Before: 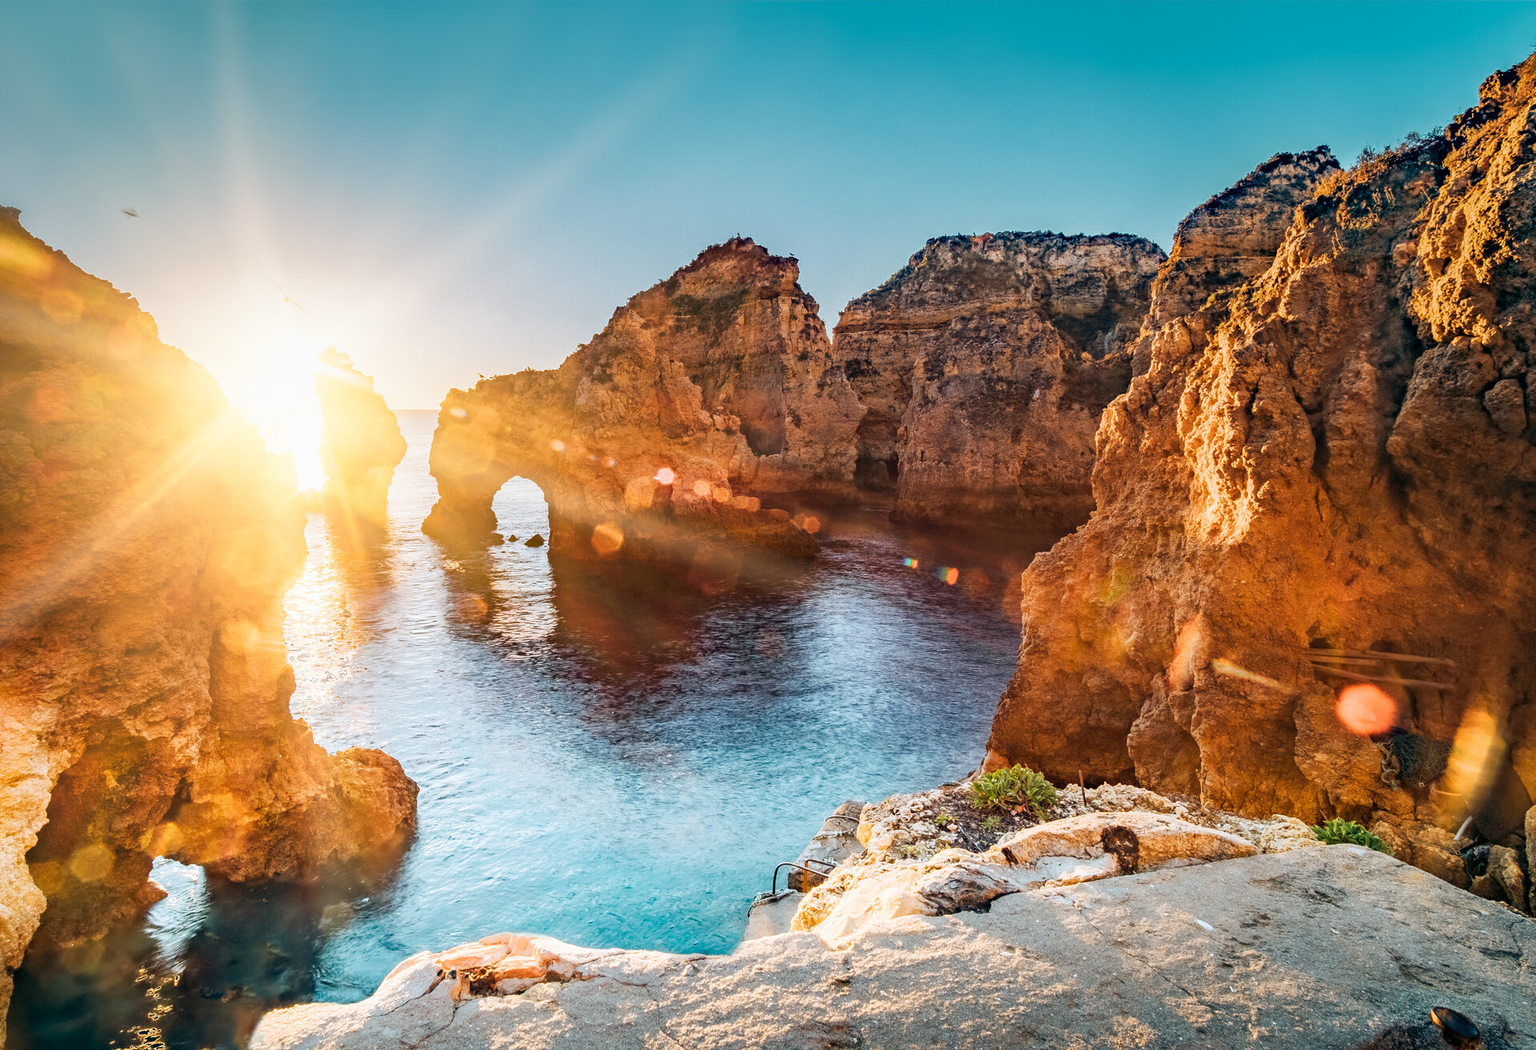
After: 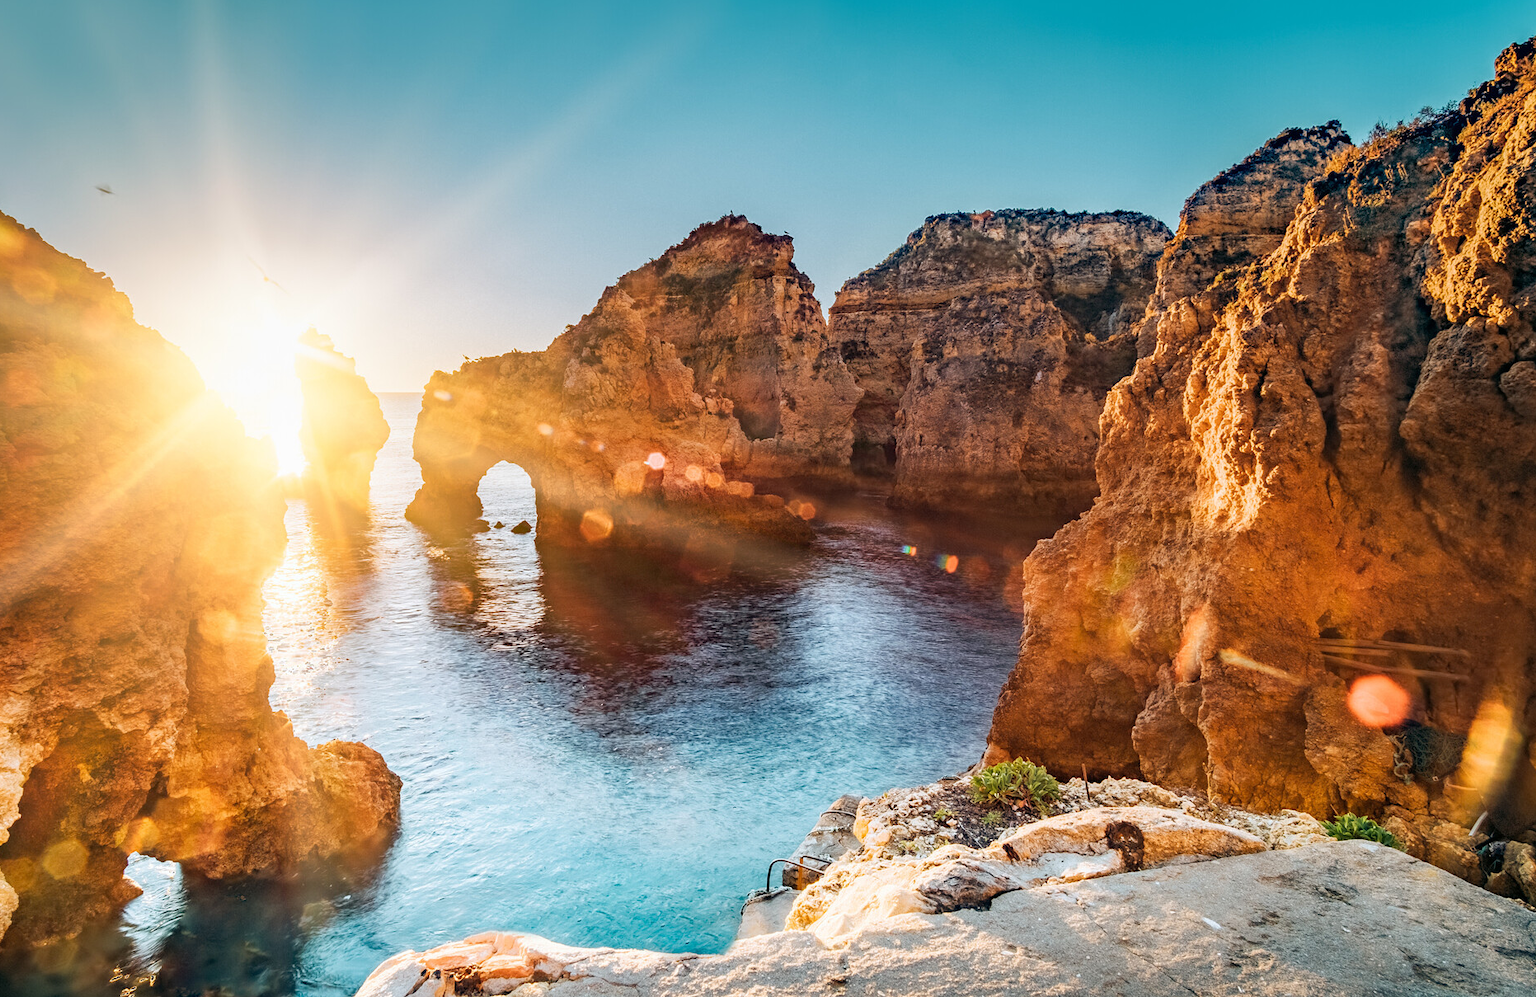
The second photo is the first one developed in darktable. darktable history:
crop: left 1.913%, top 2.819%, right 1.04%, bottom 4.935%
